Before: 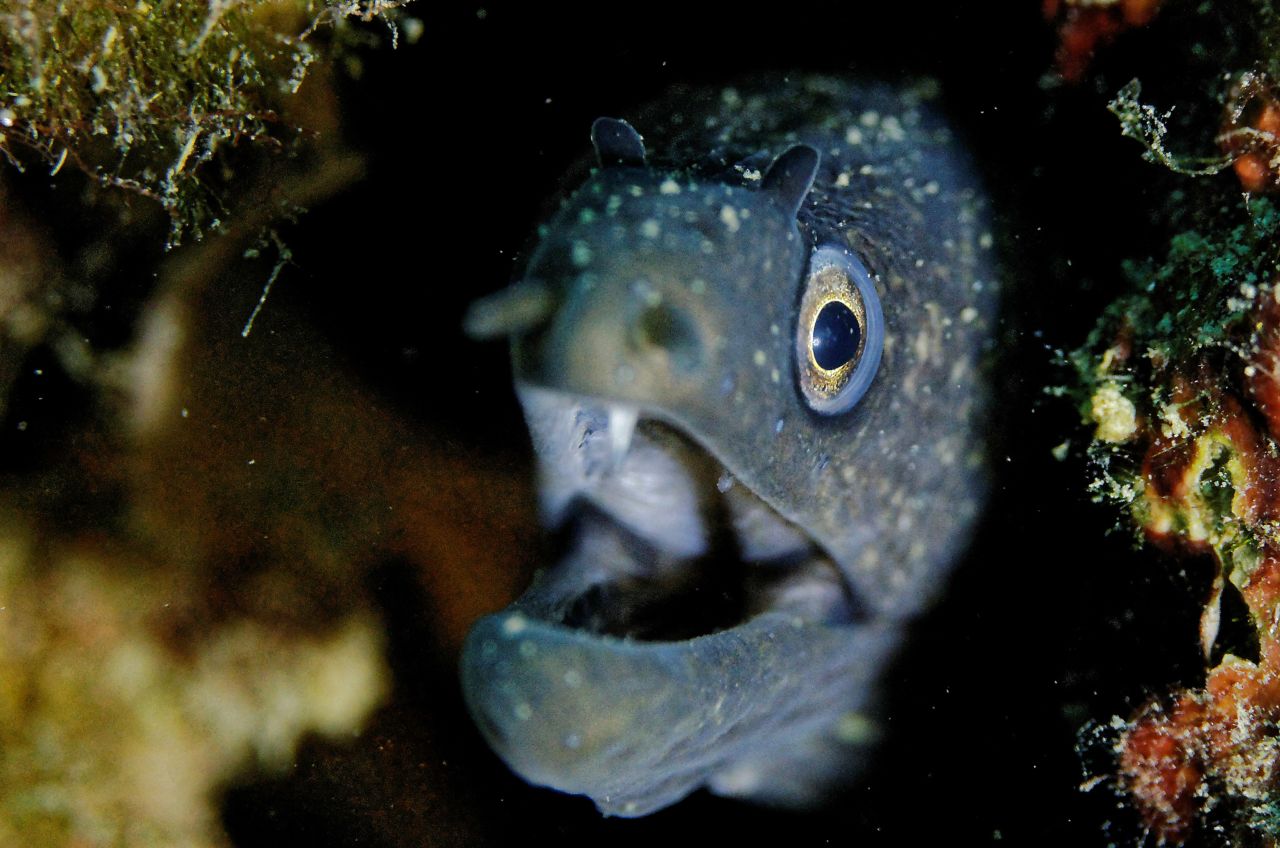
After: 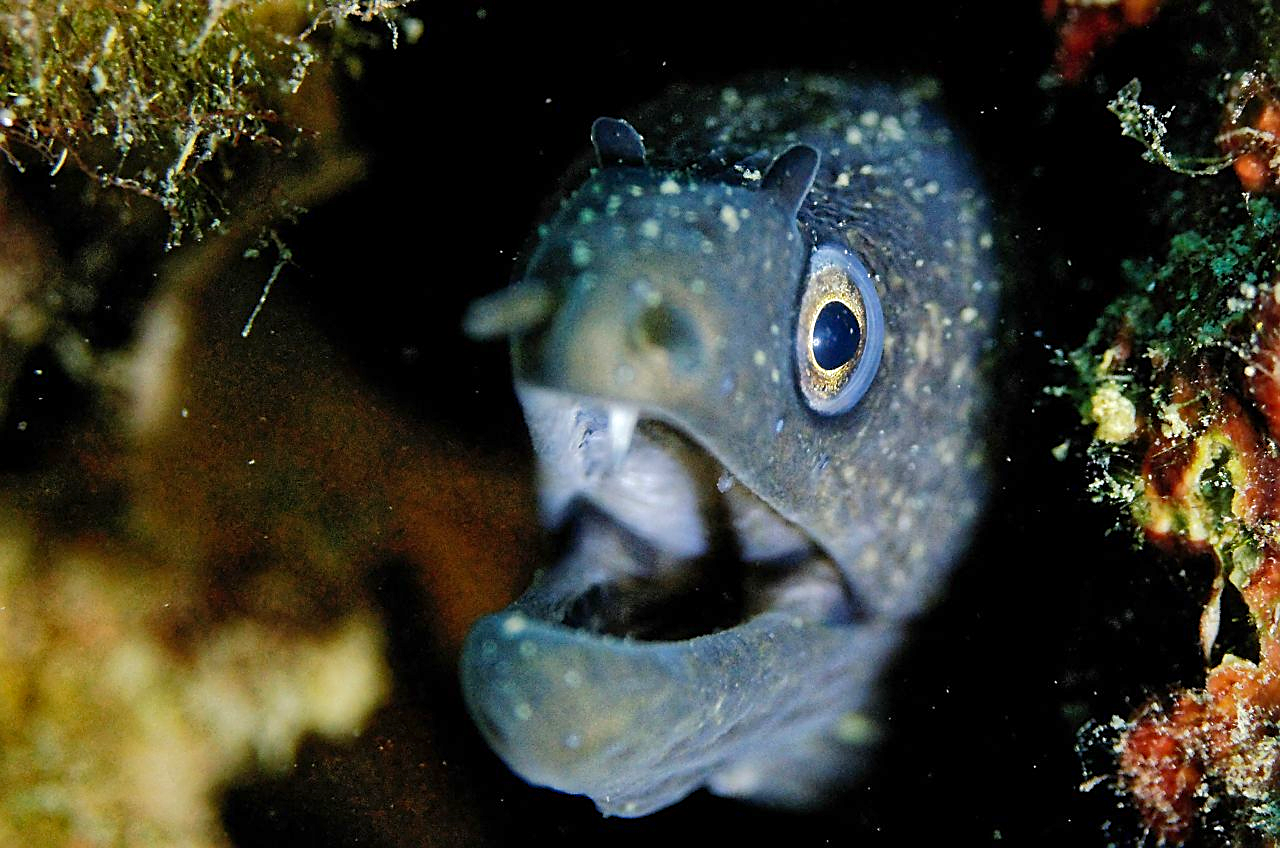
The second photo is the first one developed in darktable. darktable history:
sharpen: on, module defaults
levels: levels [0, 0.435, 0.917]
